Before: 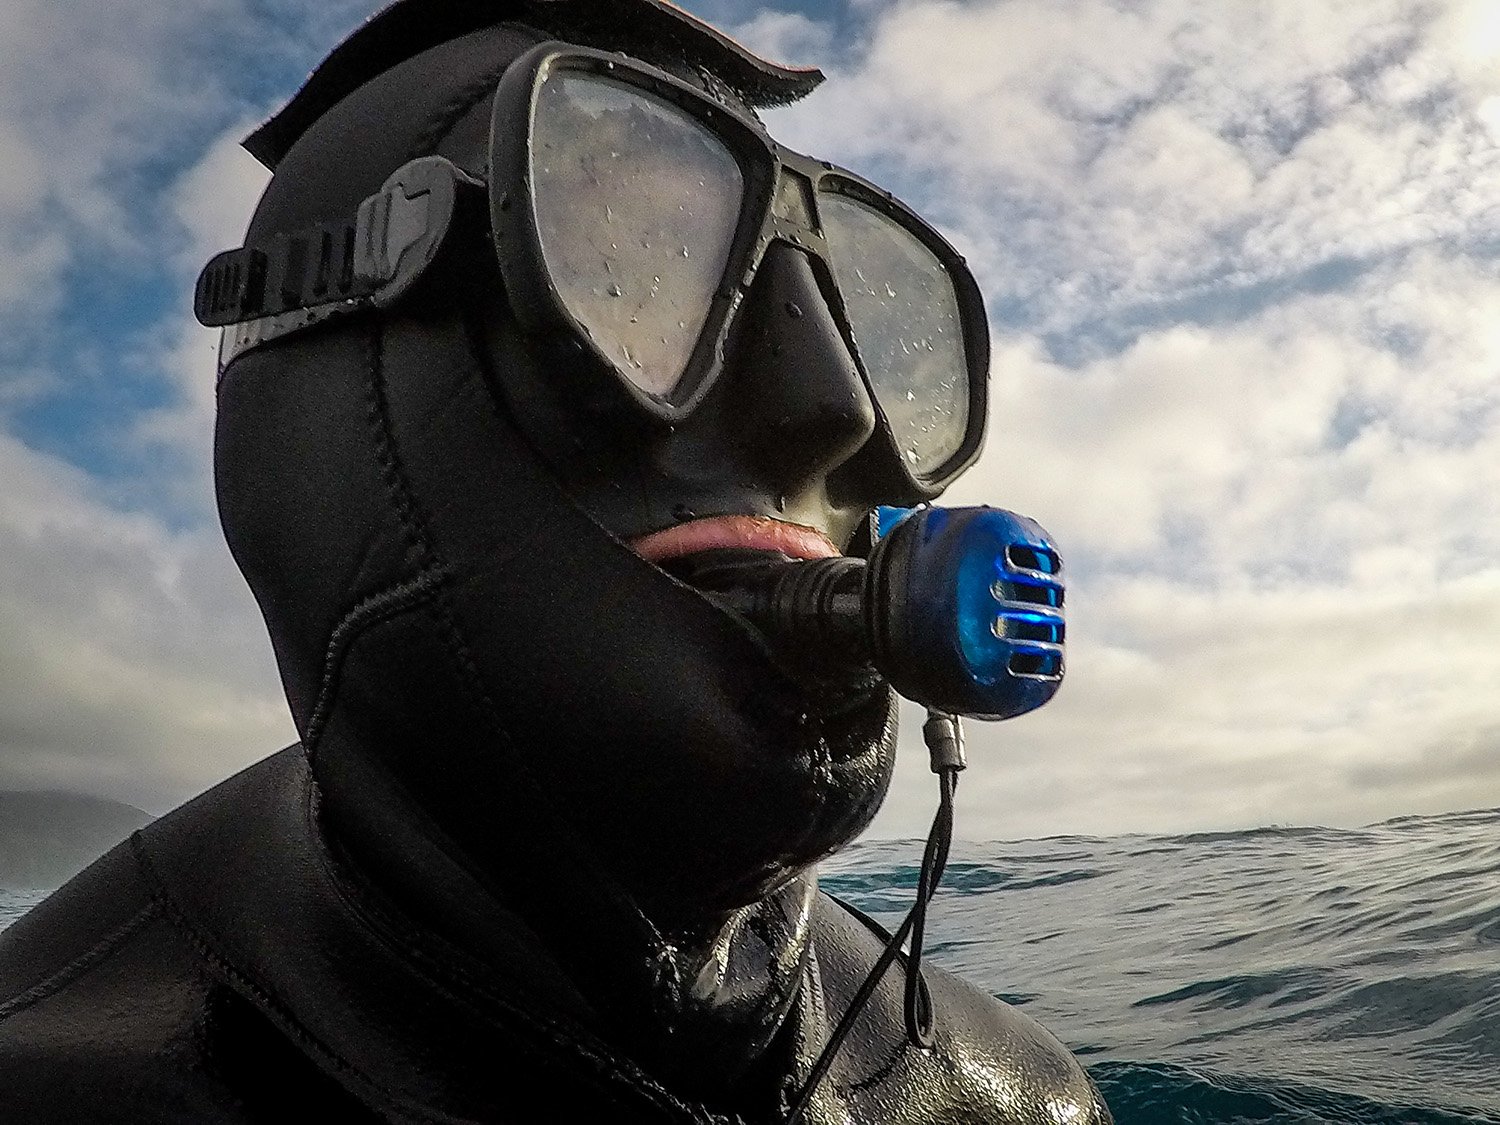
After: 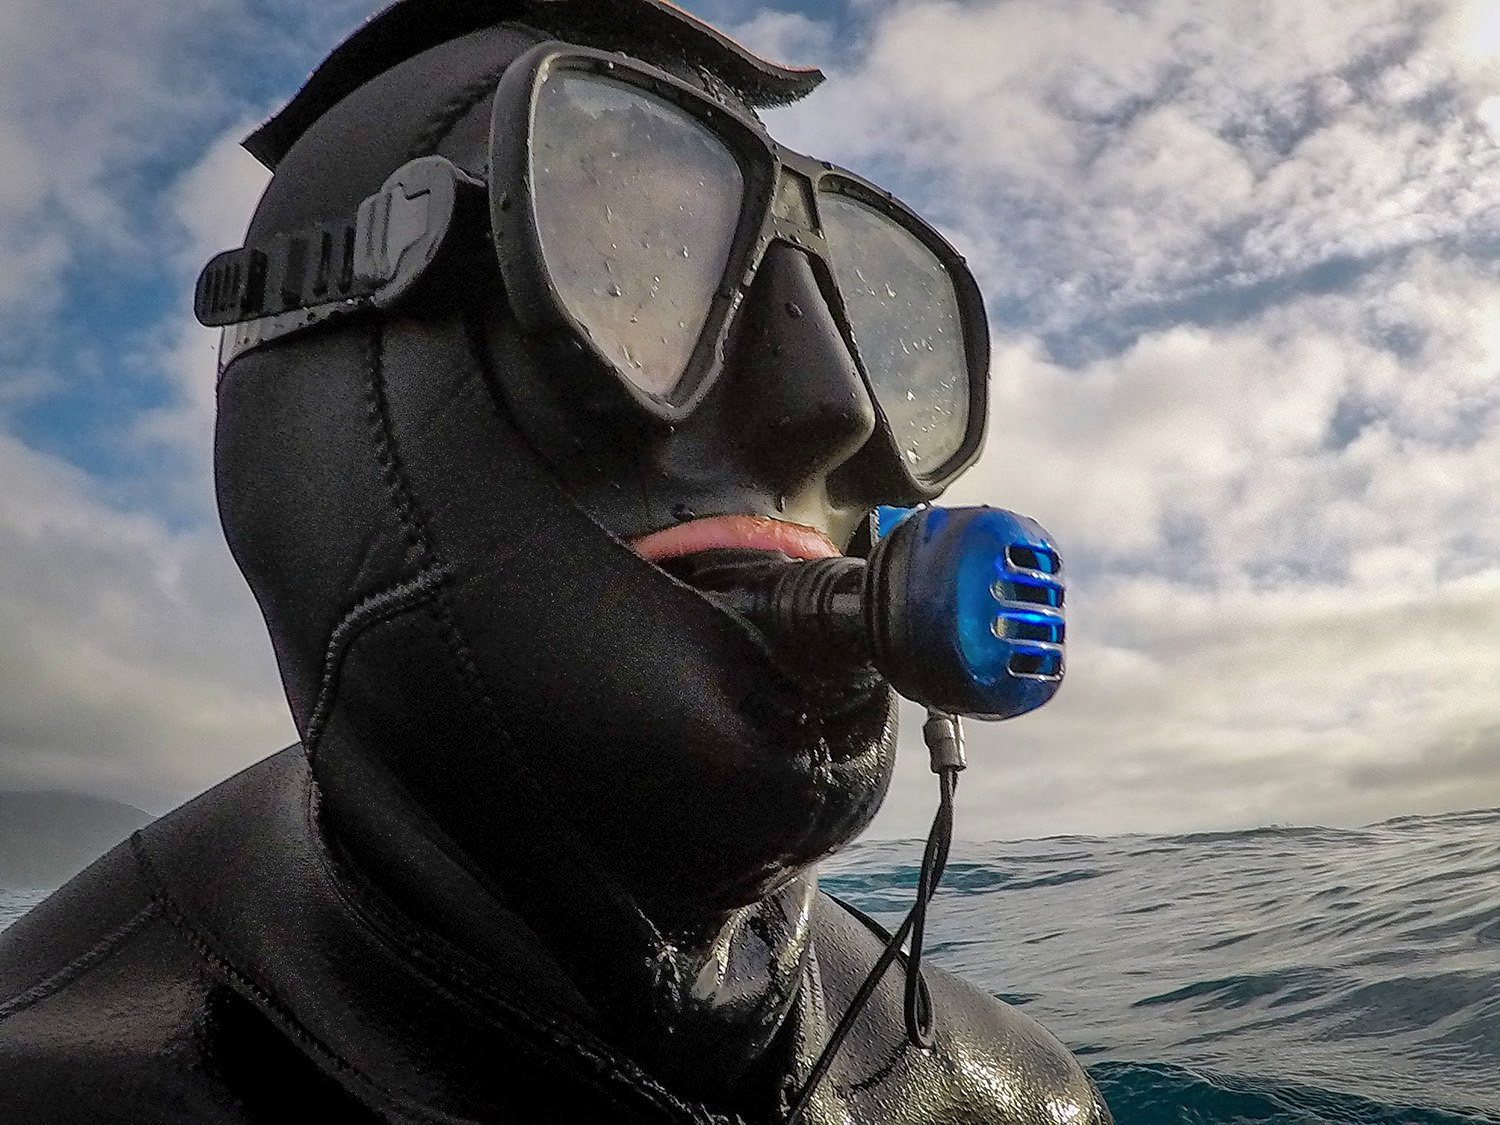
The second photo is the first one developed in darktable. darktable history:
shadows and highlights: on, module defaults
white balance: red 1.004, blue 1.024
